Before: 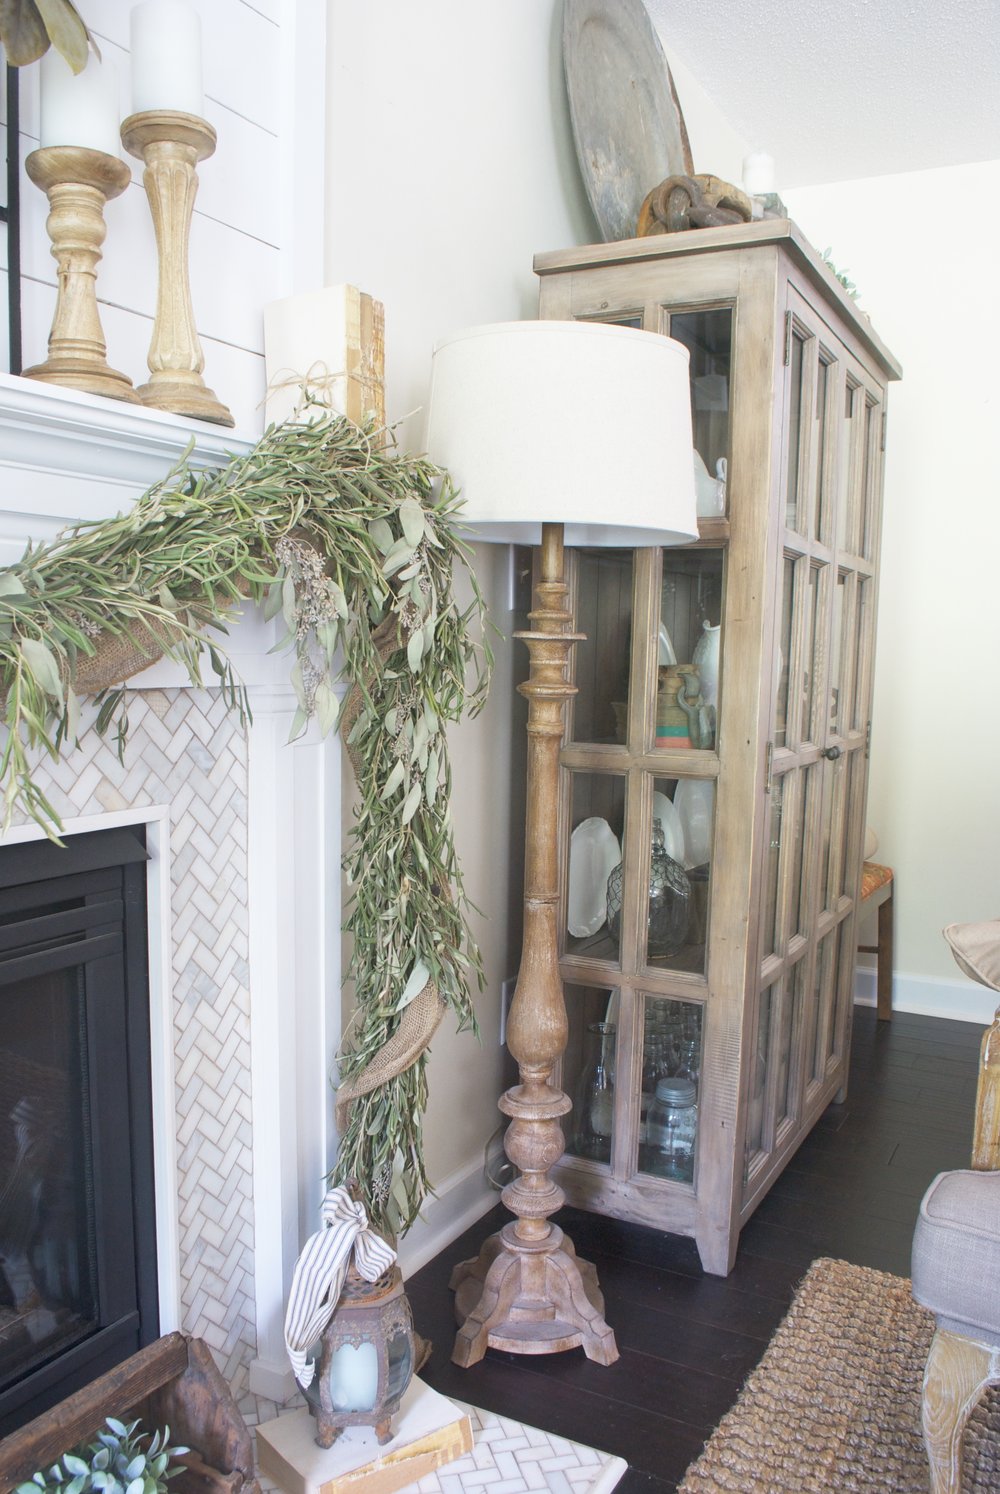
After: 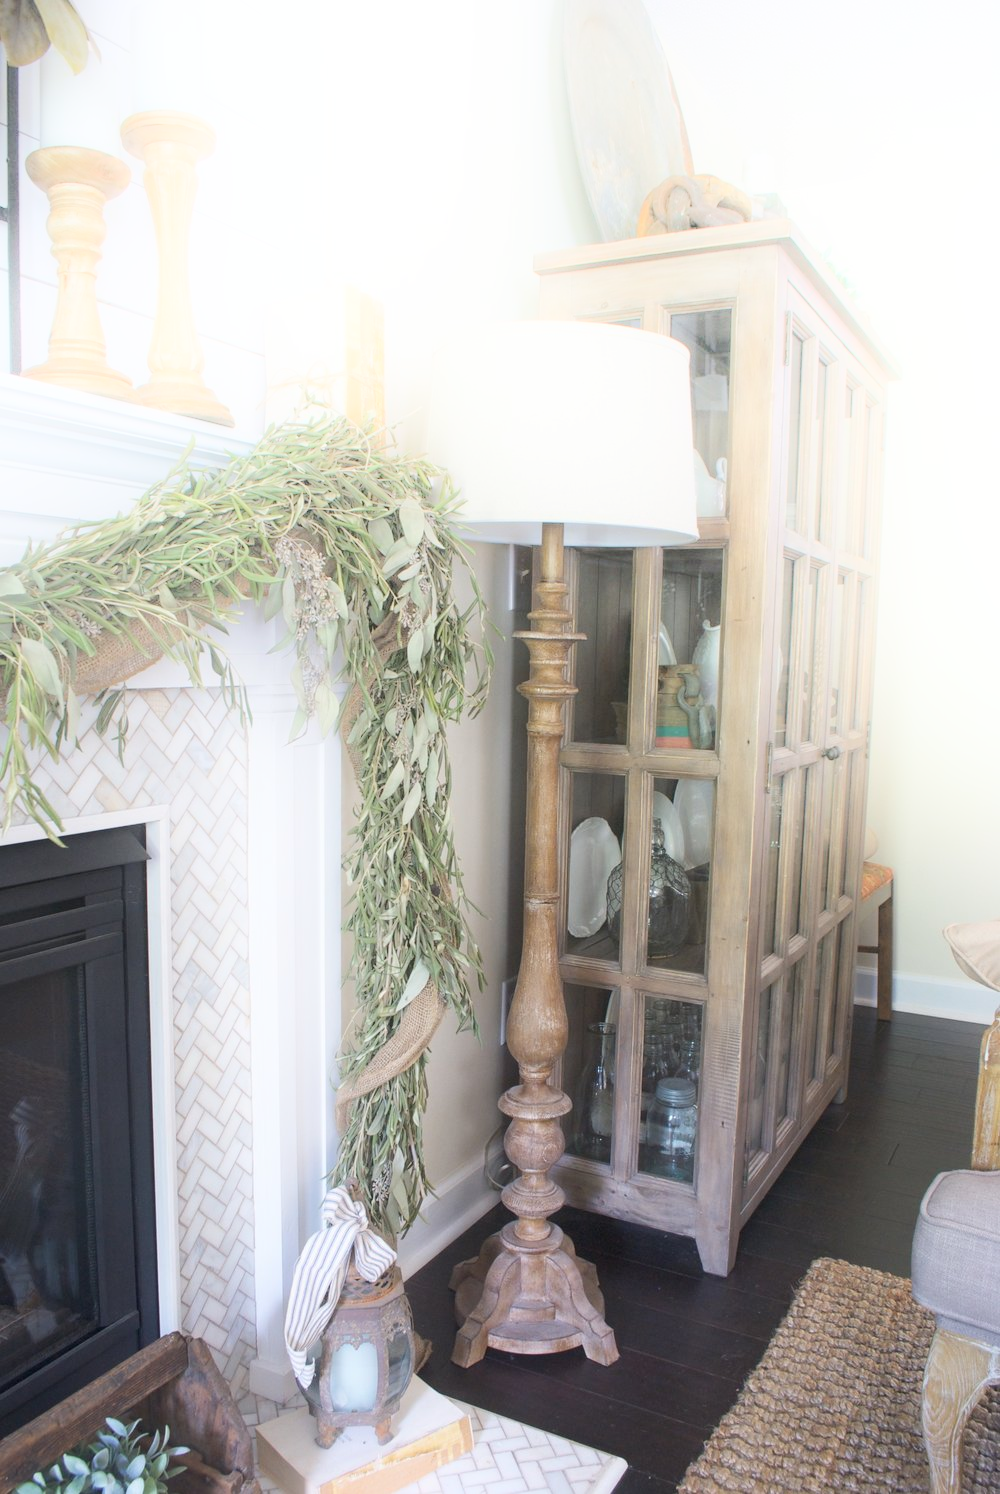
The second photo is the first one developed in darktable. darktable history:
shadows and highlights: shadows -21.98, highlights 99.87, soften with gaussian
